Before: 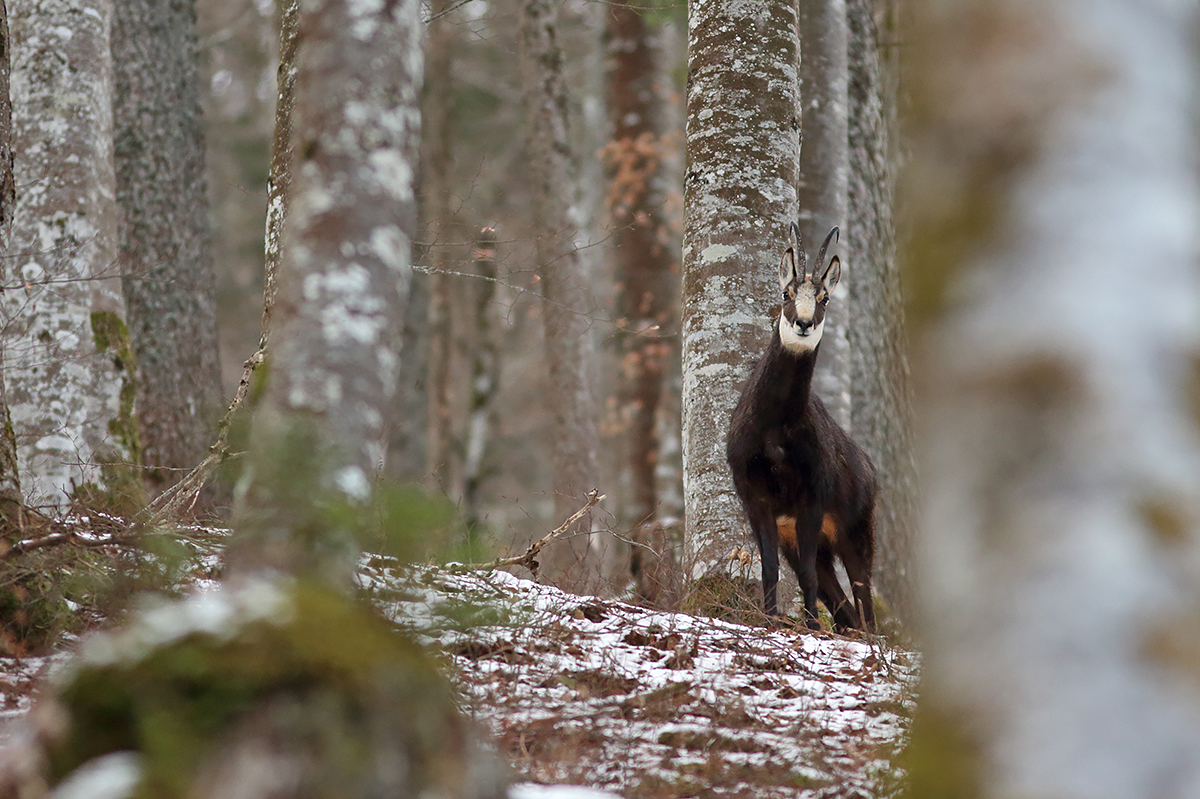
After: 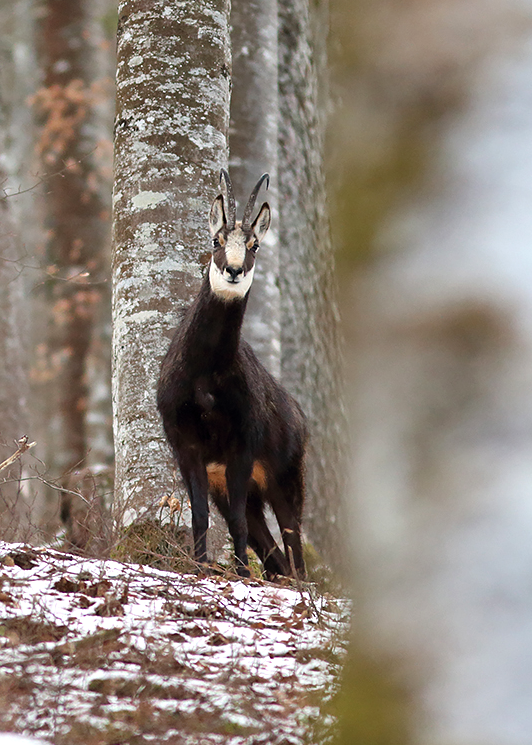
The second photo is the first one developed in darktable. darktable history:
crop: left 47.57%, top 6.729%, right 8.044%
tone equalizer: -8 EV -0.392 EV, -7 EV -0.398 EV, -6 EV -0.343 EV, -5 EV -0.258 EV, -3 EV 0.219 EV, -2 EV 0.337 EV, -1 EV 0.395 EV, +0 EV 0.41 EV
